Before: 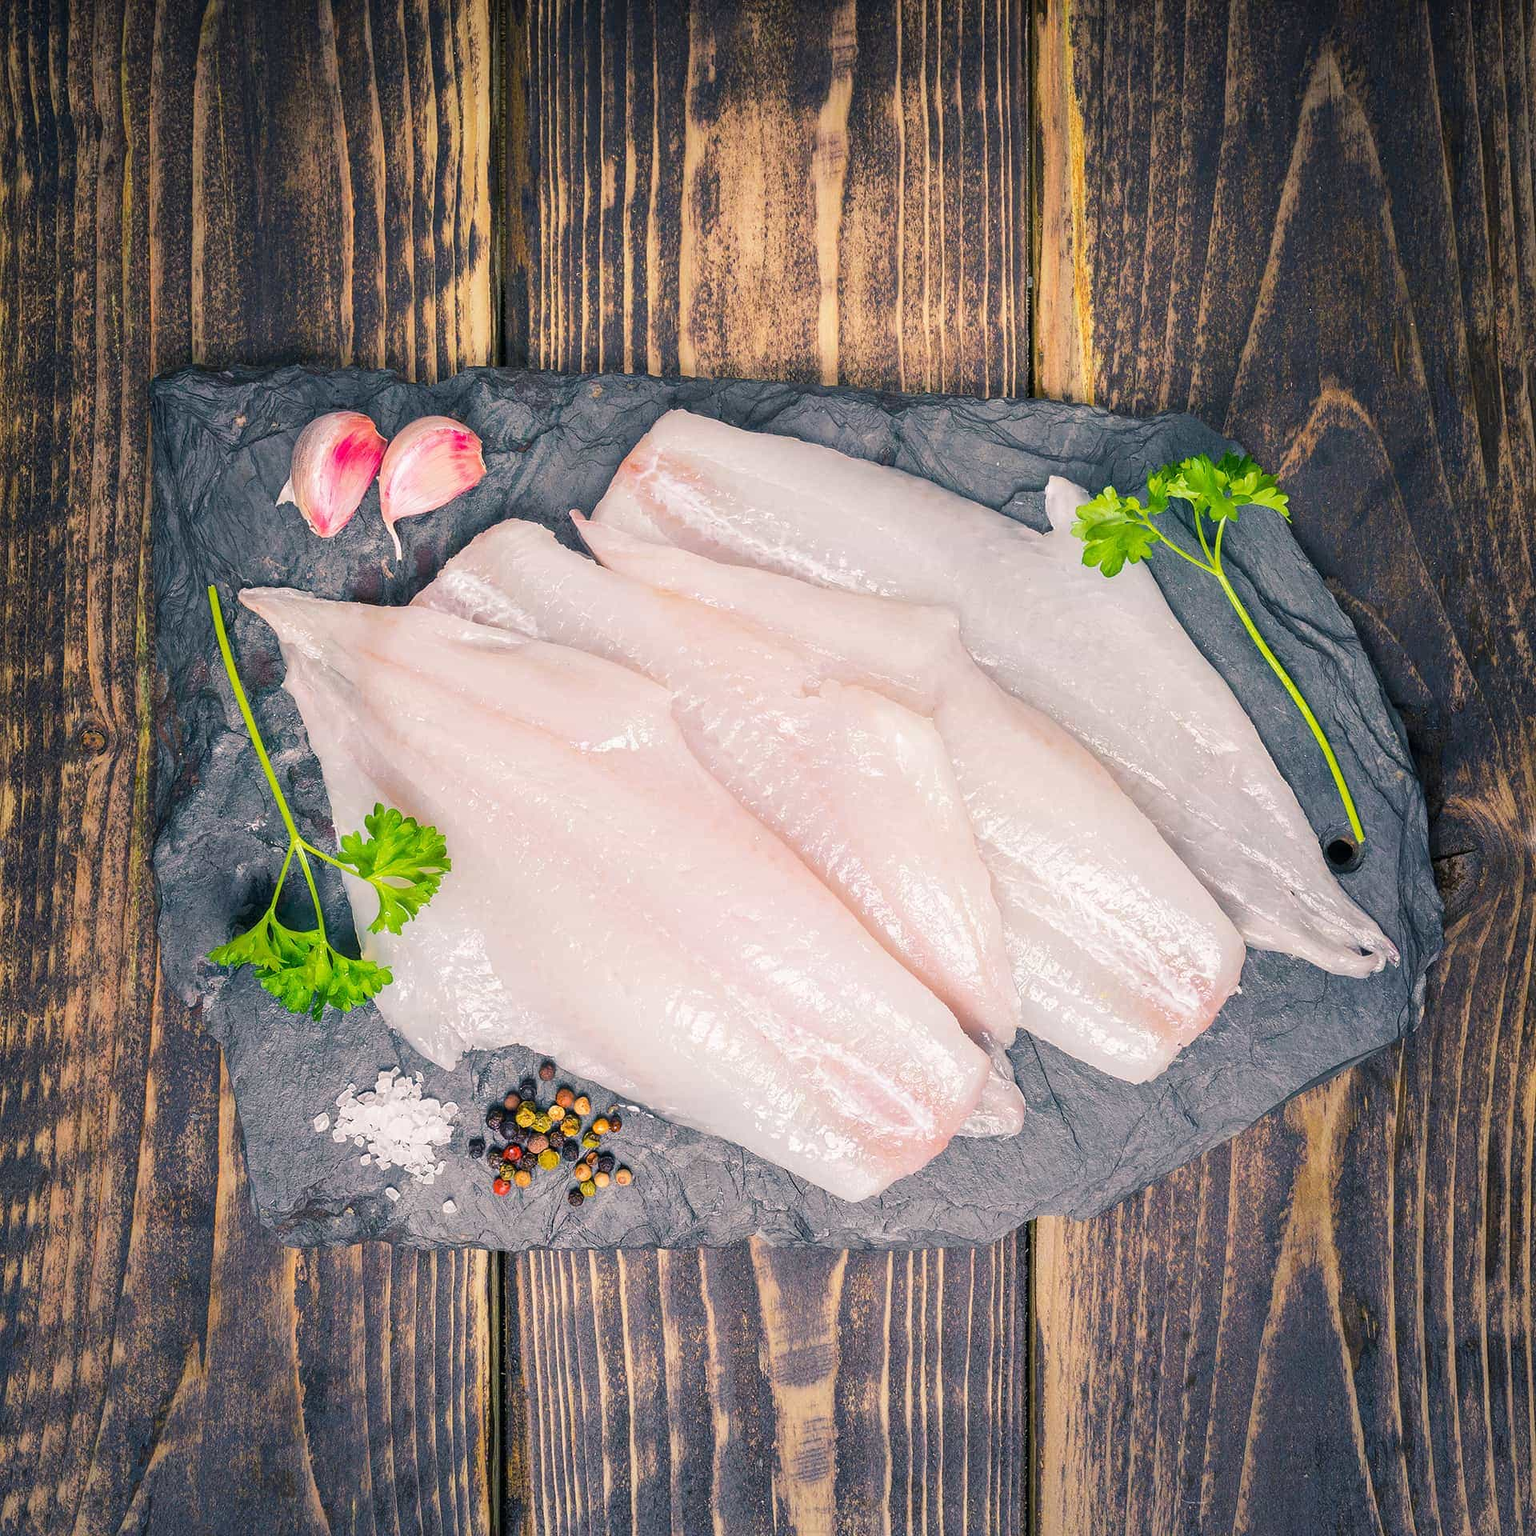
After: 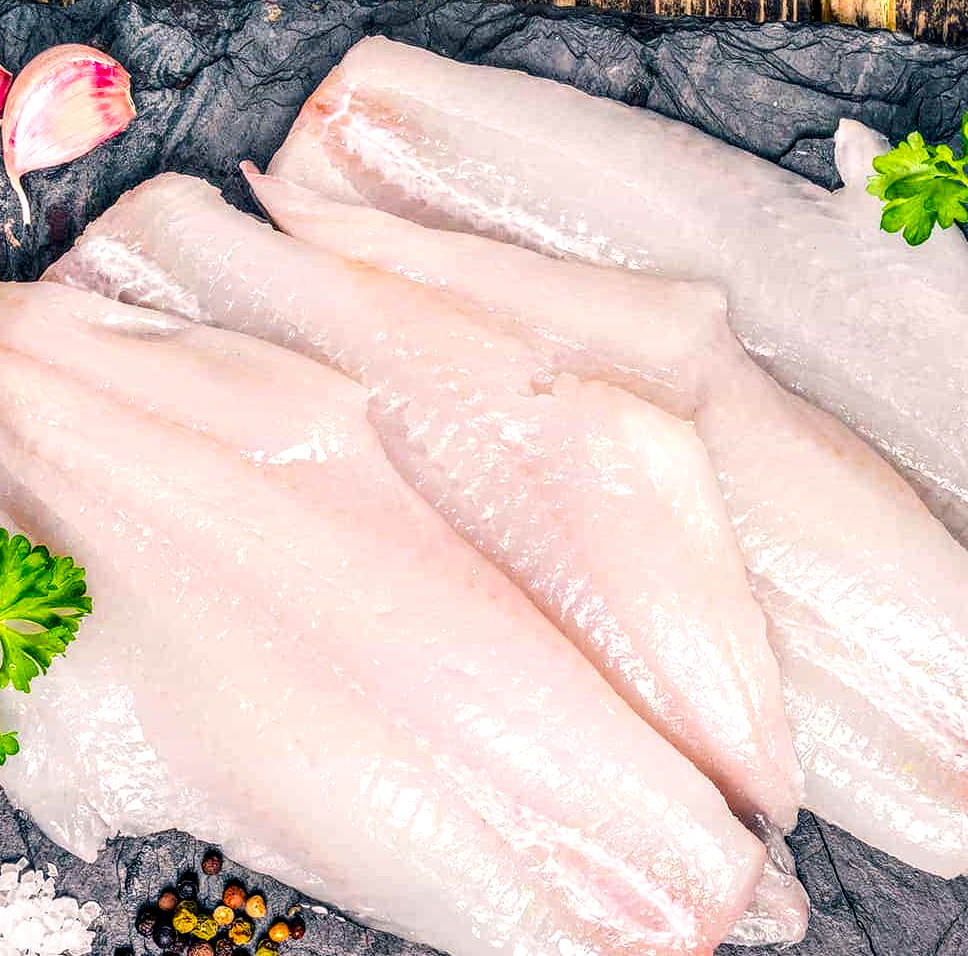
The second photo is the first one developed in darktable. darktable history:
crop: left 24.586%, top 24.841%, right 24.972%, bottom 25.321%
contrast brightness saturation: contrast 0.179, saturation 0.308
local contrast: highlights 17%, detail 185%
